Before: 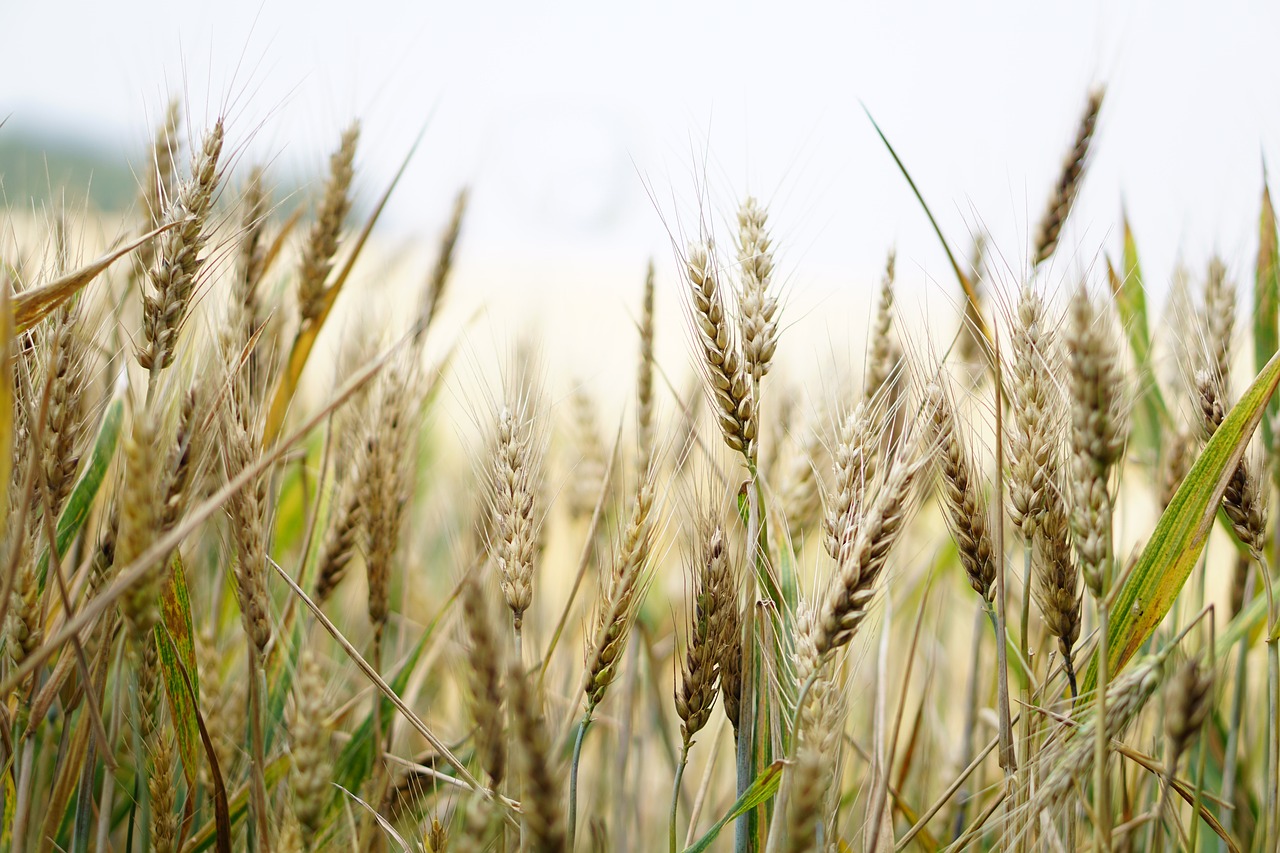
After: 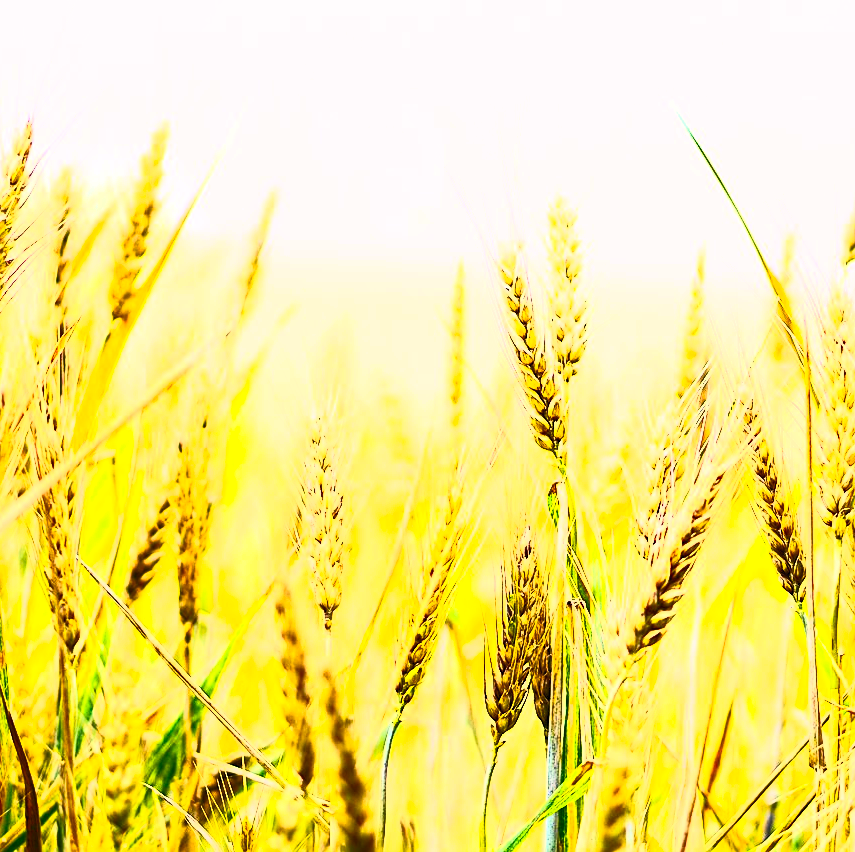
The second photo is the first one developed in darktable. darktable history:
color balance rgb: highlights gain › chroma 2.073%, highlights gain › hue 44.78°, perceptual saturation grading › global saturation 19.415%, perceptual brilliance grading › highlights 9.76%, perceptual brilliance grading › mid-tones 4.799%, global vibrance 20%
exposure: exposure 0.607 EV, compensate highlight preservation false
sharpen: on, module defaults
crop and rotate: left 14.849%, right 18.281%
contrast brightness saturation: contrast 0.843, brightness 0.586, saturation 0.577
